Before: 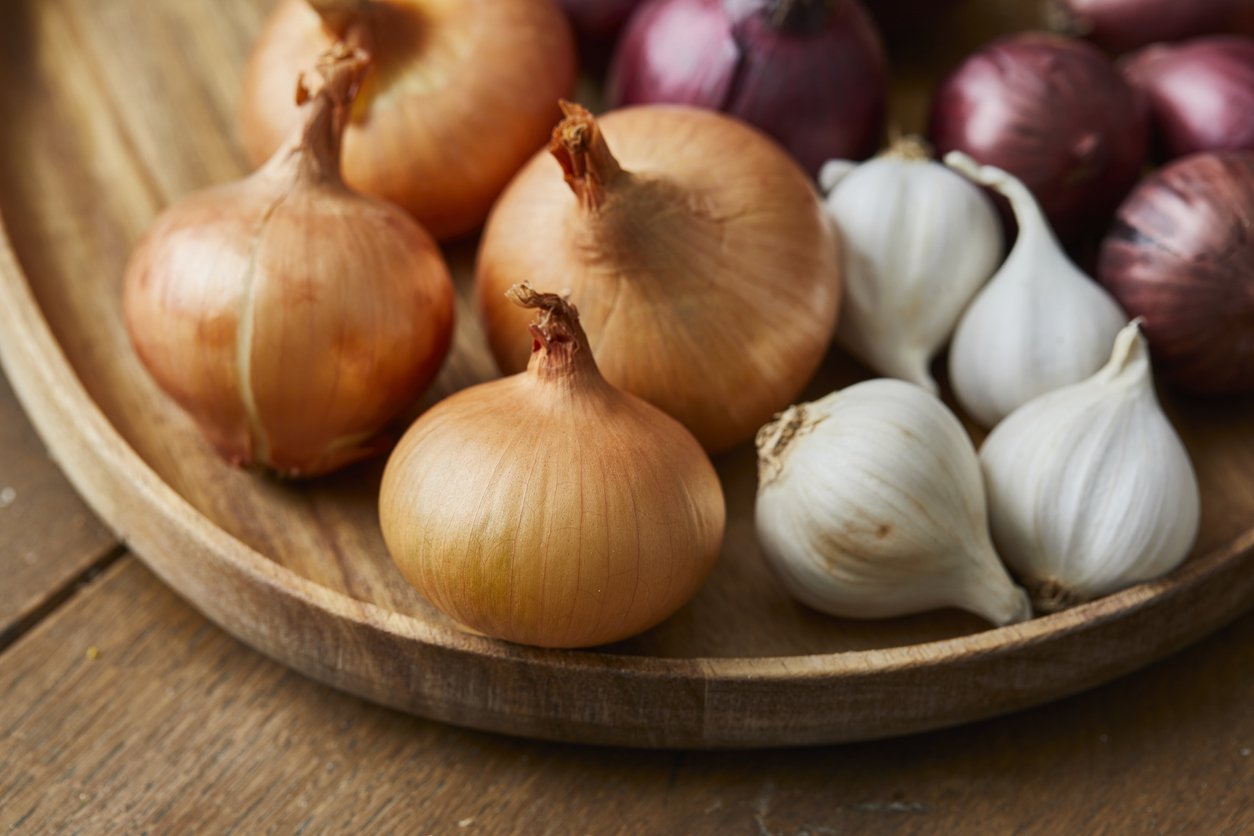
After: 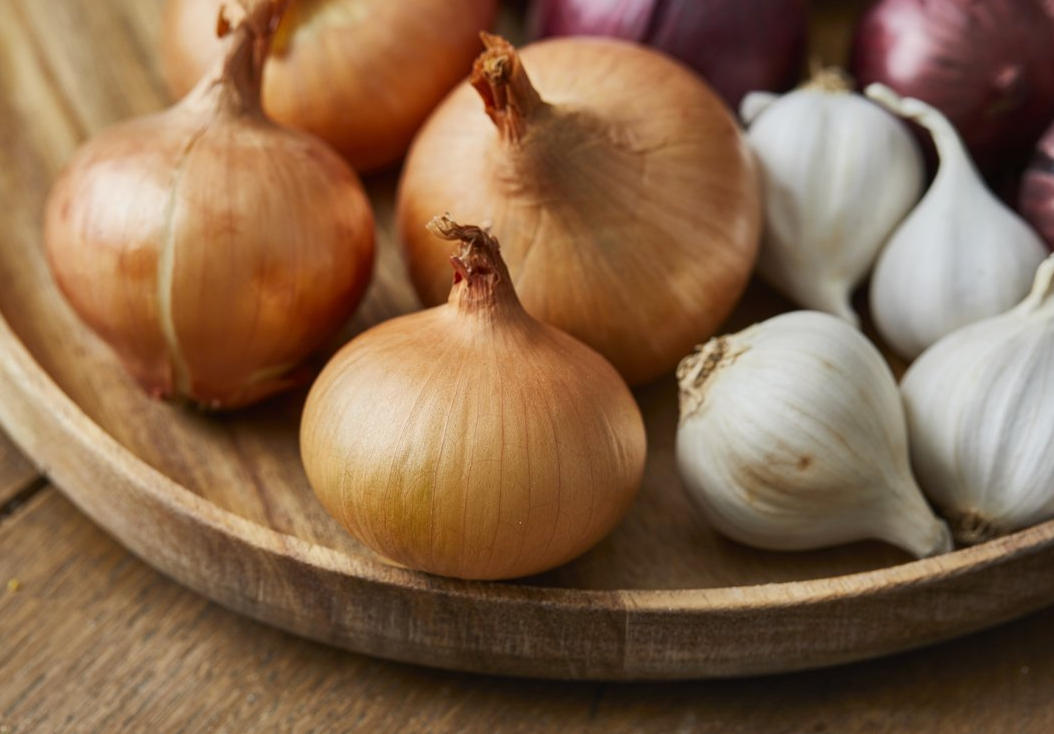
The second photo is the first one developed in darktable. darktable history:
crop: left 6.34%, top 8.209%, right 9.537%, bottom 3.954%
shadows and highlights: low approximation 0.01, soften with gaussian
